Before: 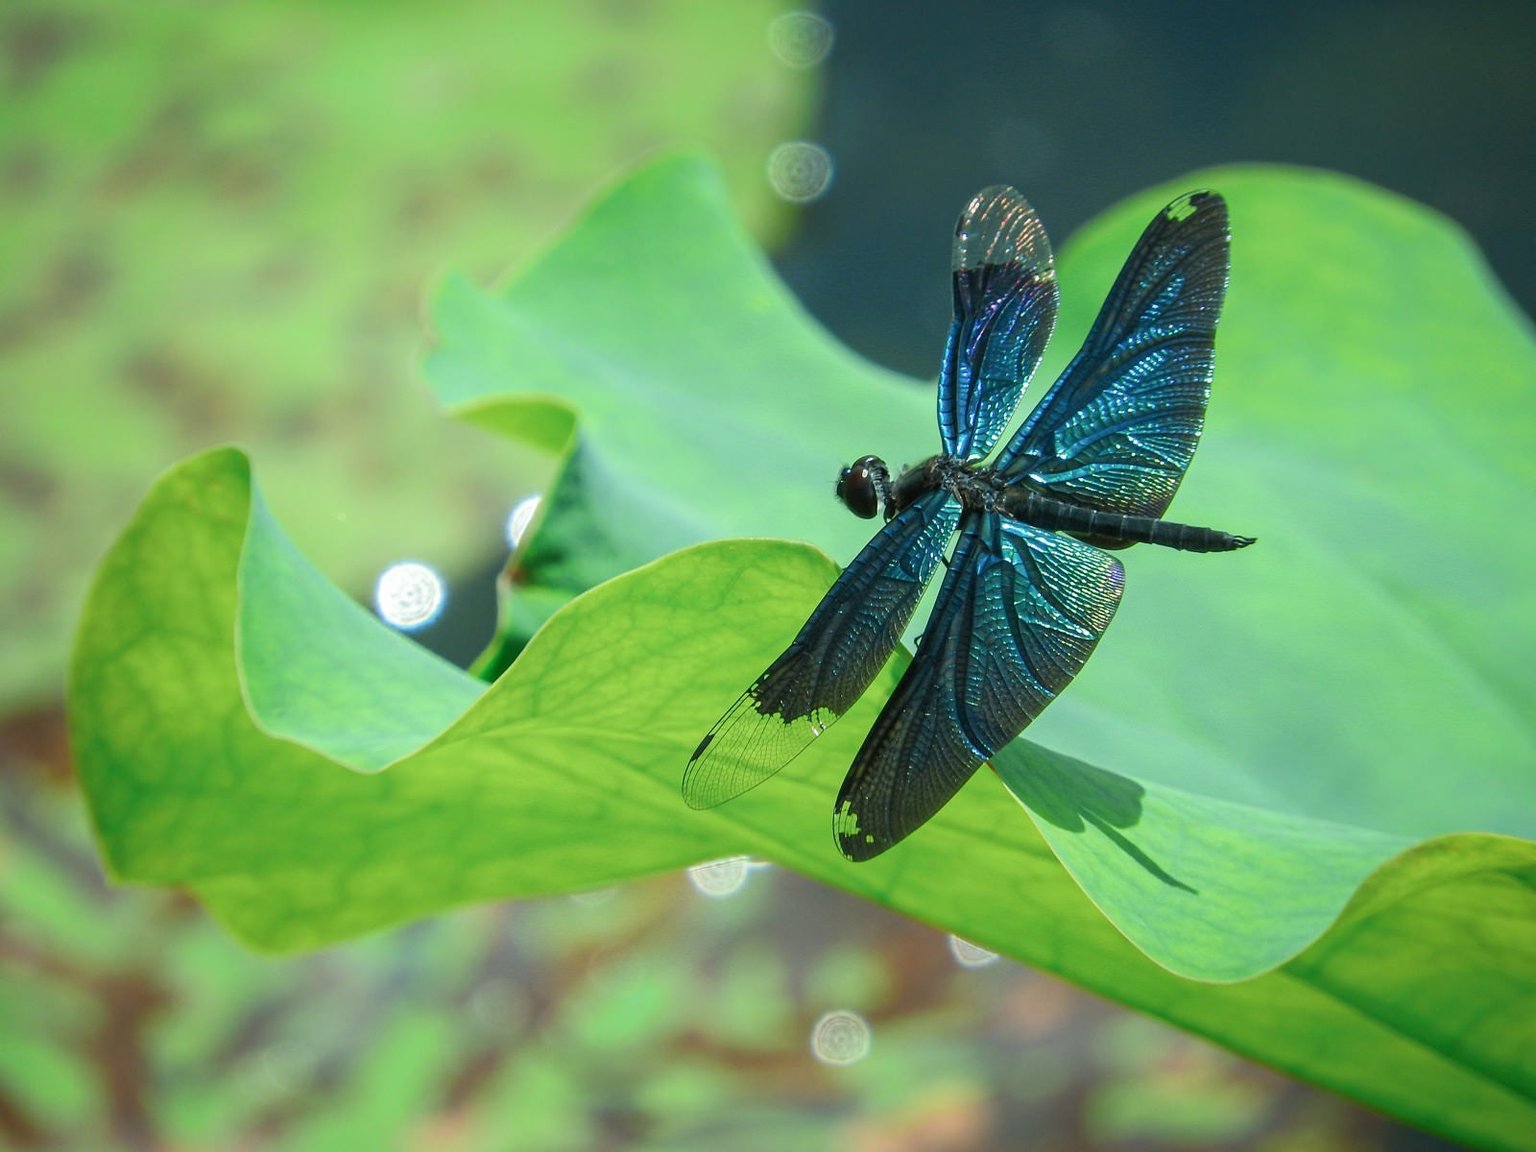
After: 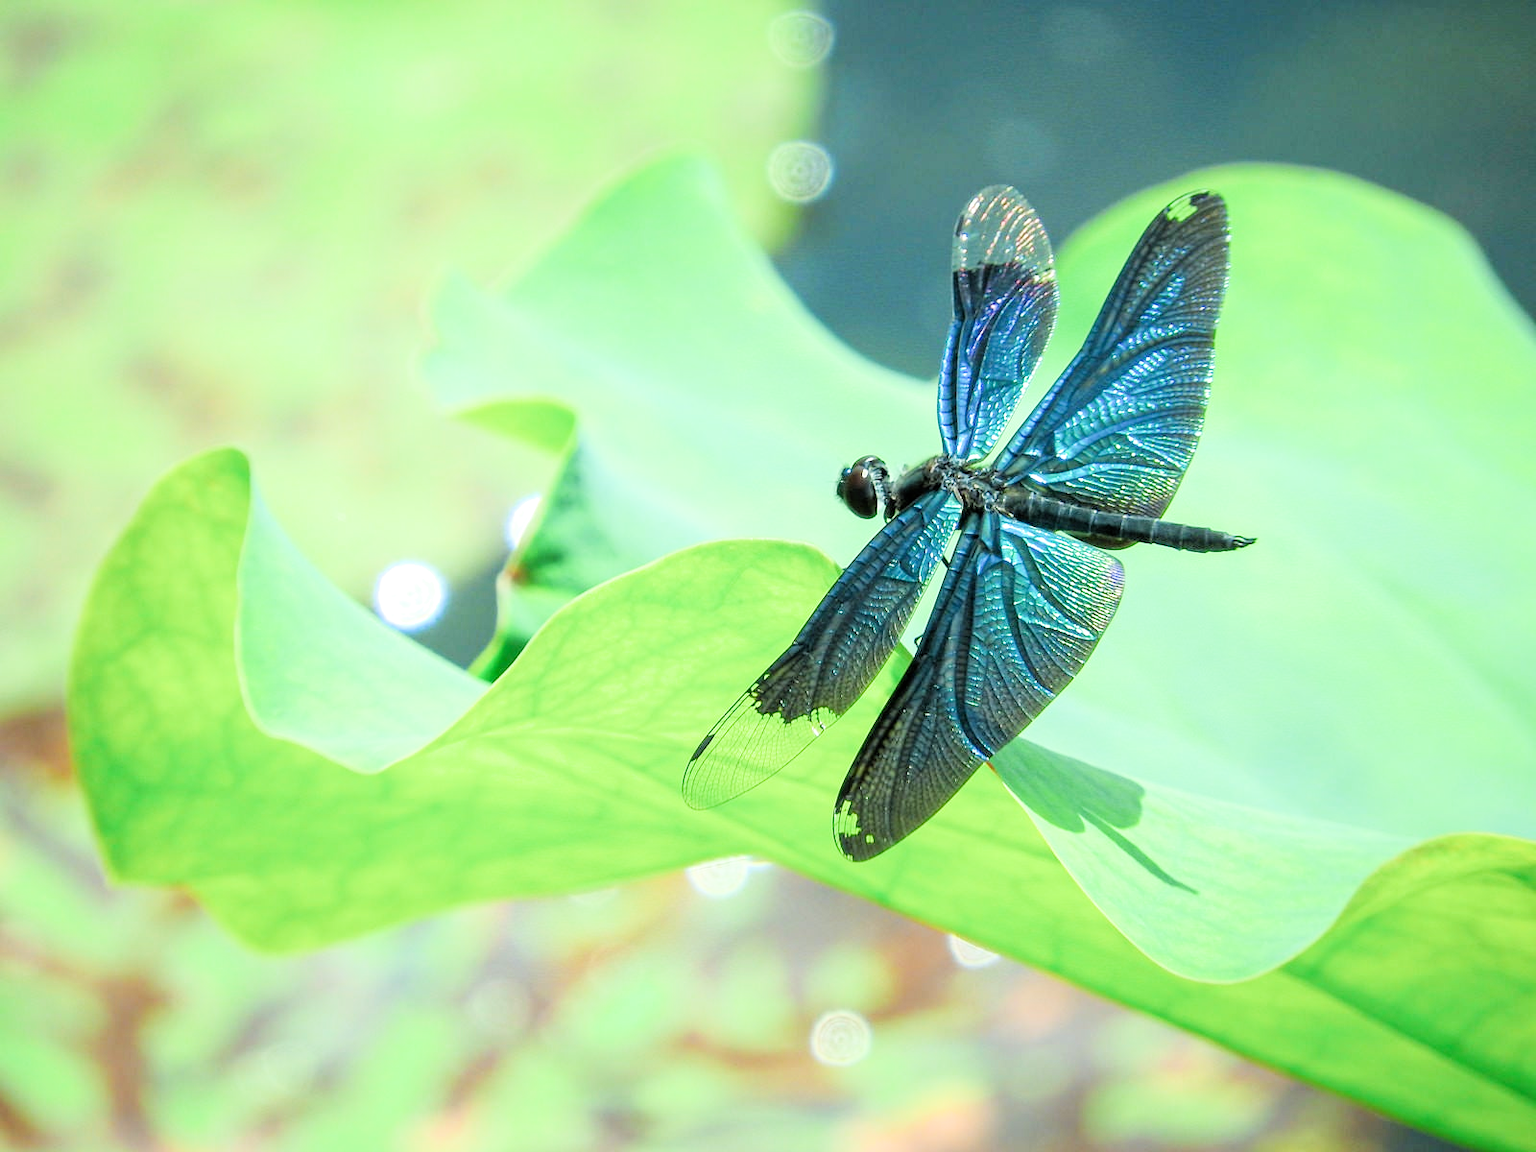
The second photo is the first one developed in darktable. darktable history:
filmic rgb: black relative exposure -5 EV, white relative exposure 4 EV, hardness 2.91, contrast 1.096
exposure: black level correction 0.001, exposure 1.736 EV, compensate highlight preservation false
